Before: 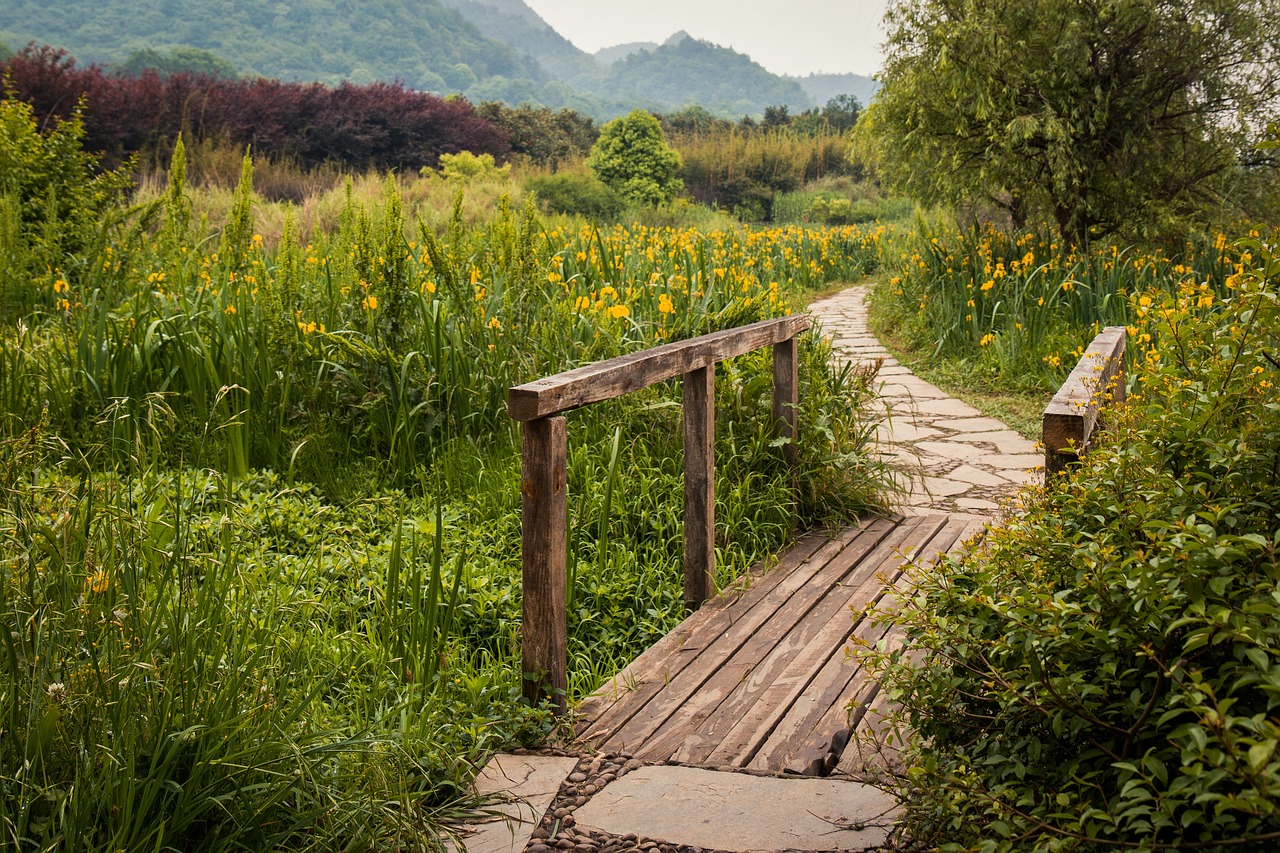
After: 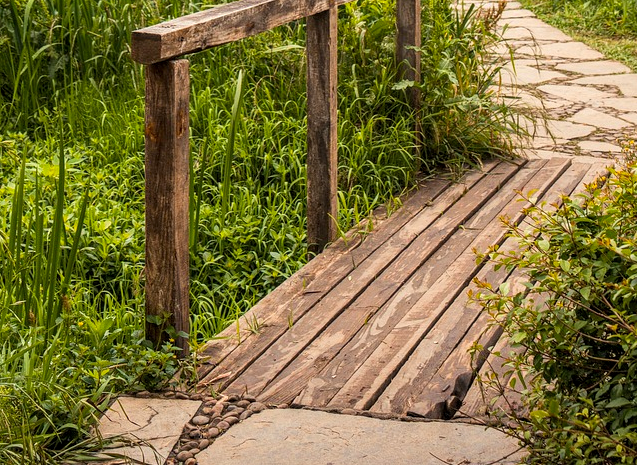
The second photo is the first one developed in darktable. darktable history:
contrast brightness saturation: contrast 0.074, brightness 0.071, saturation 0.181
crop: left 29.465%, top 41.943%, right 20.759%, bottom 3.509%
local contrast: on, module defaults
